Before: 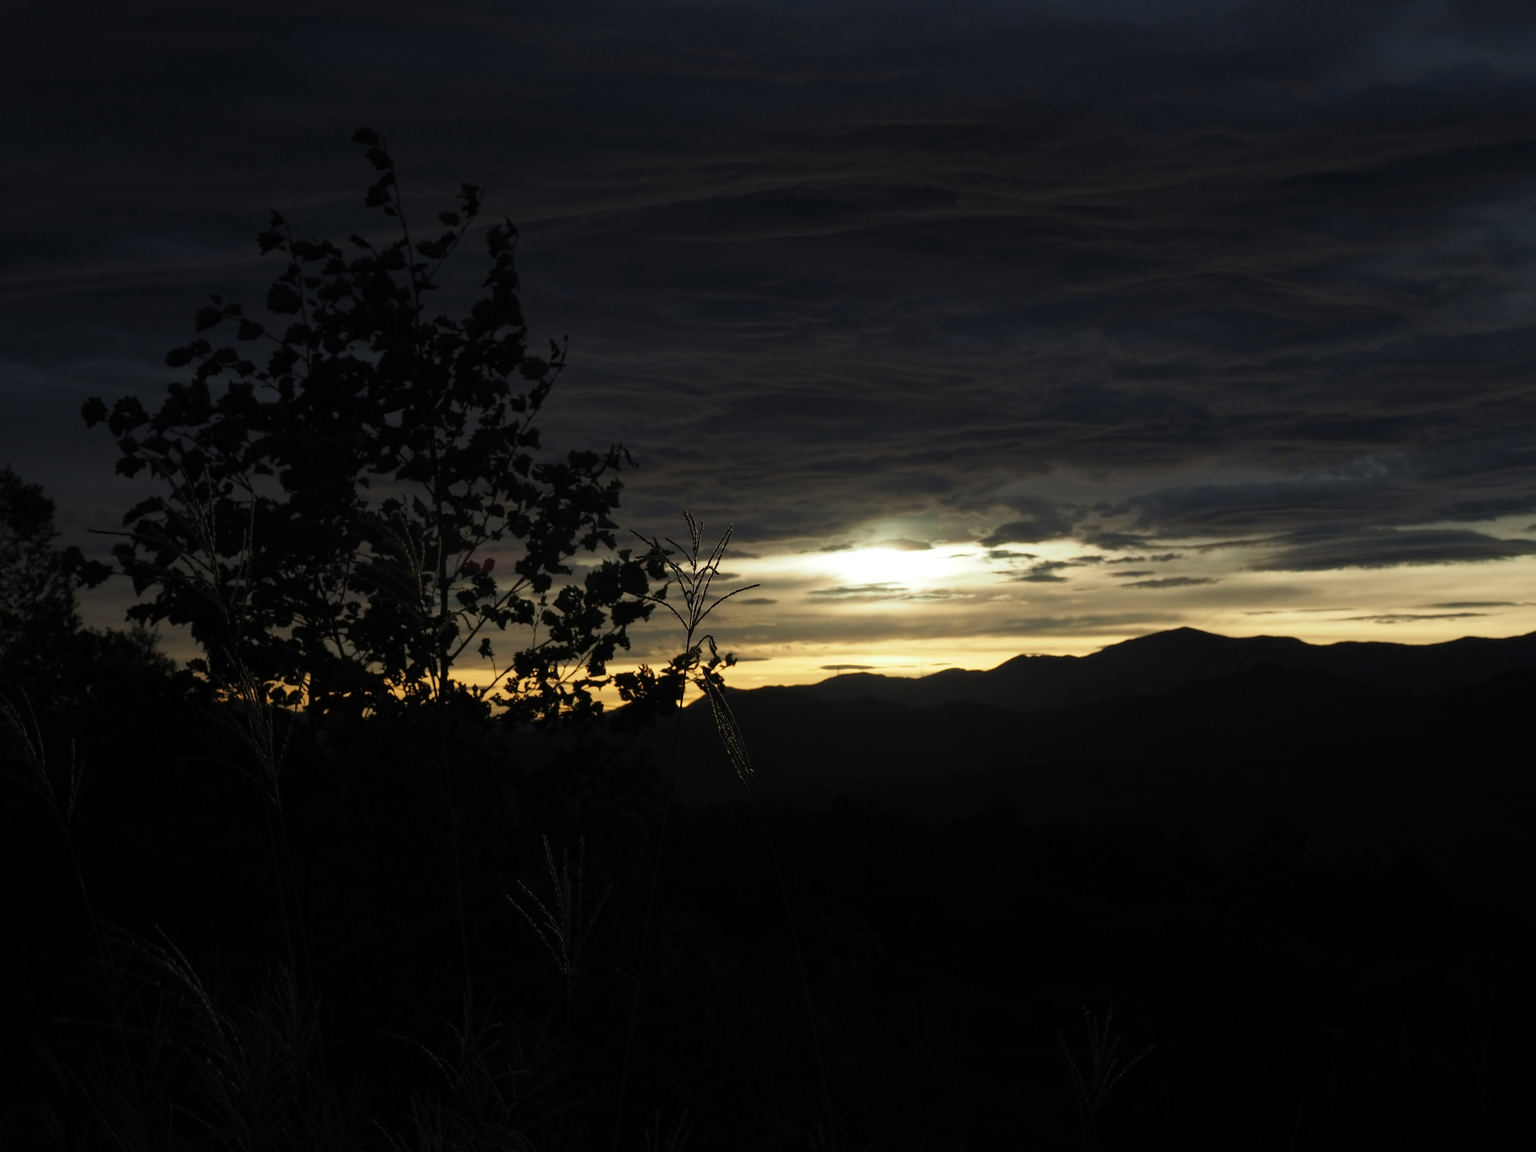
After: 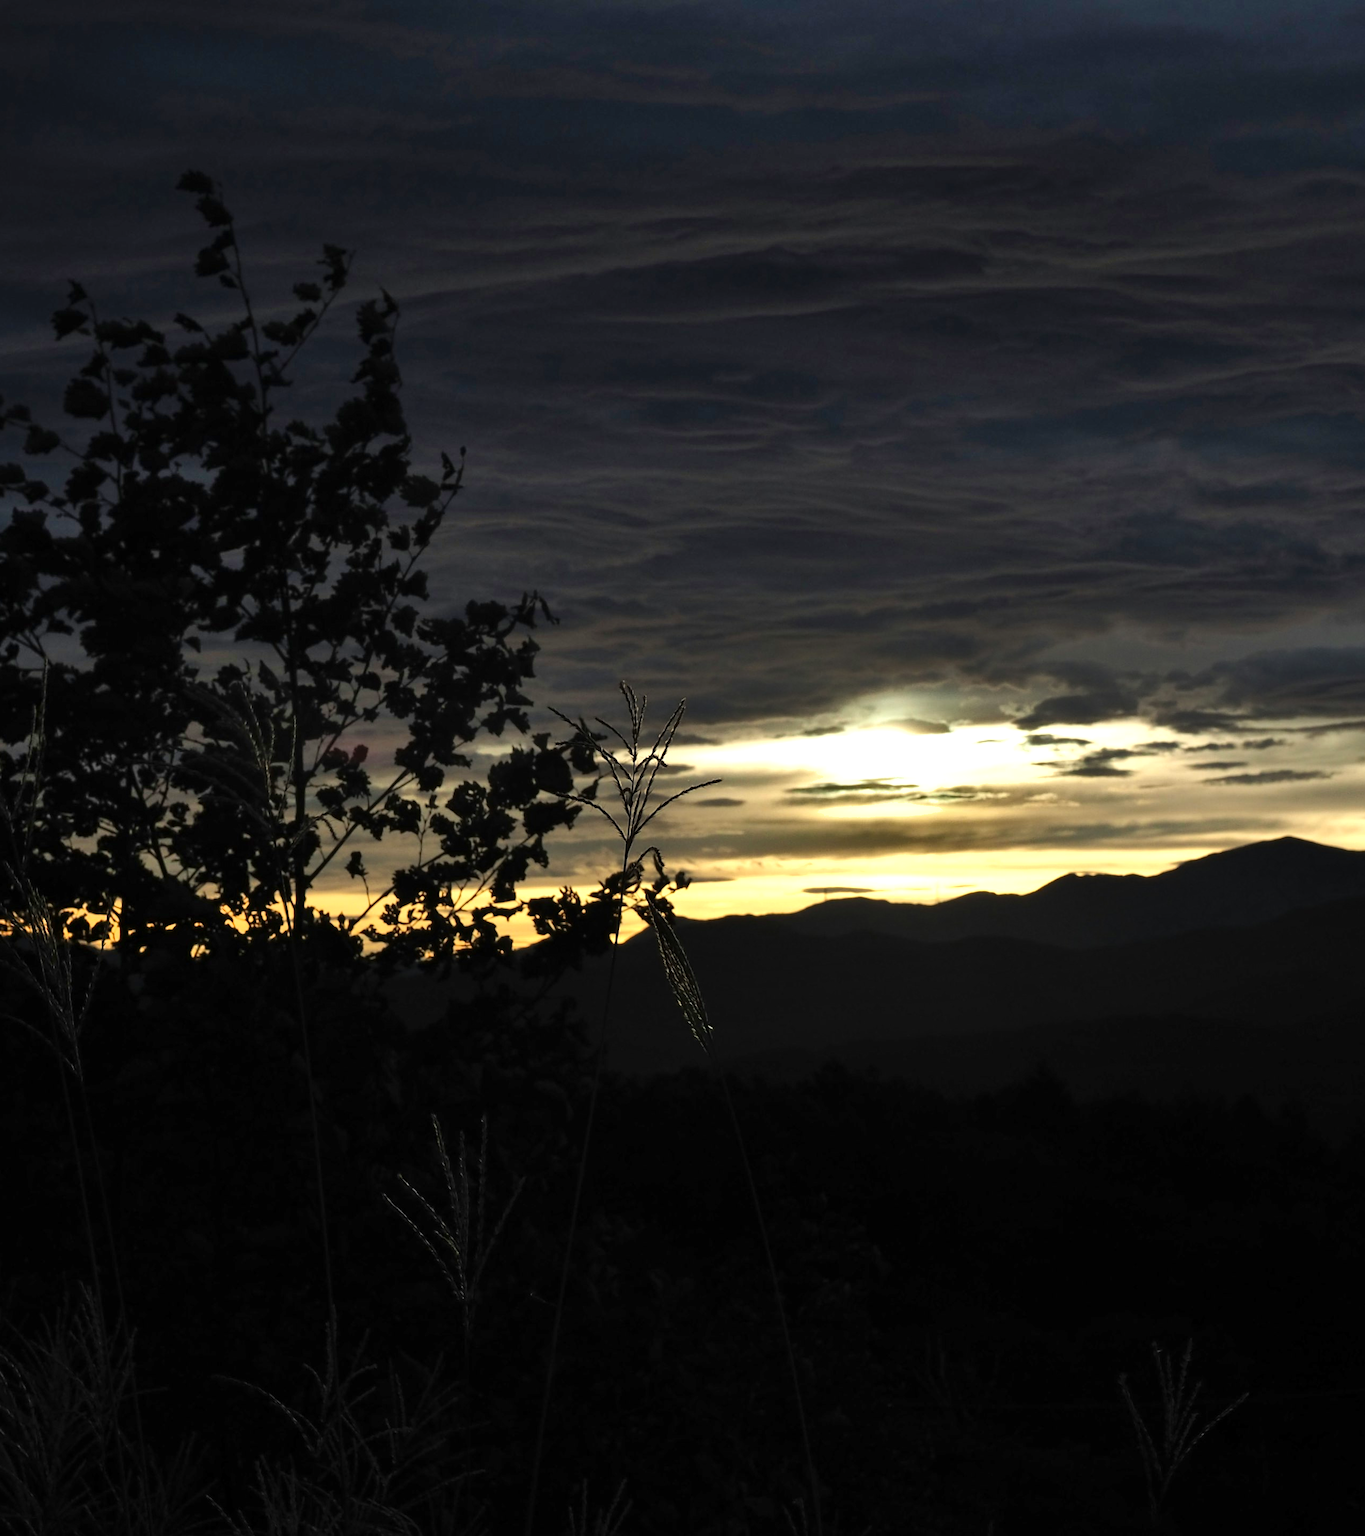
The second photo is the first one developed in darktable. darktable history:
crop and rotate: left 14.292%, right 19.041%
tone equalizer: -8 EV 0.001 EV, -7 EV -0.002 EV, -6 EV 0.002 EV, -5 EV -0.03 EV, -4 EV -0.116 EV, -3 EV -0.169 EV, -2 EV 0.24 EV, -1 EV 0.702 EV, +0 EV 0.493 EV
shadows and highlights: white point adjustment 0.1, highlights -70, soften with gaussian
